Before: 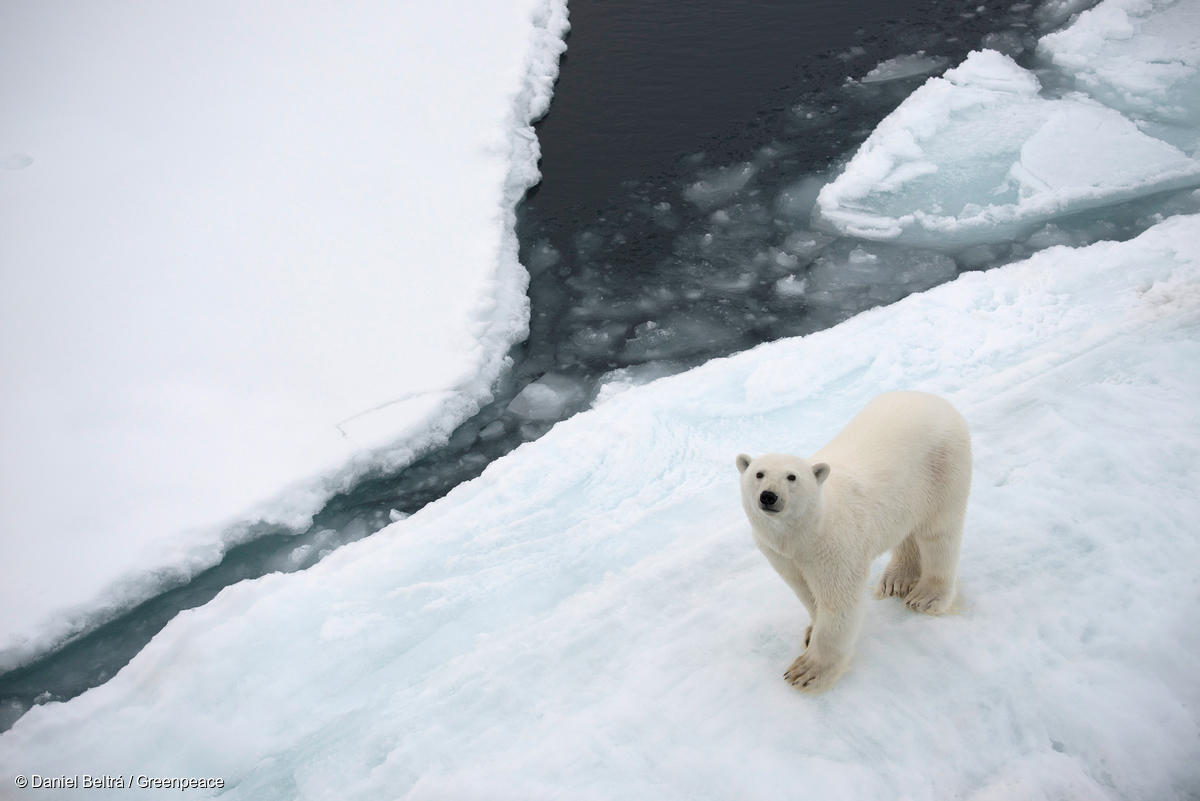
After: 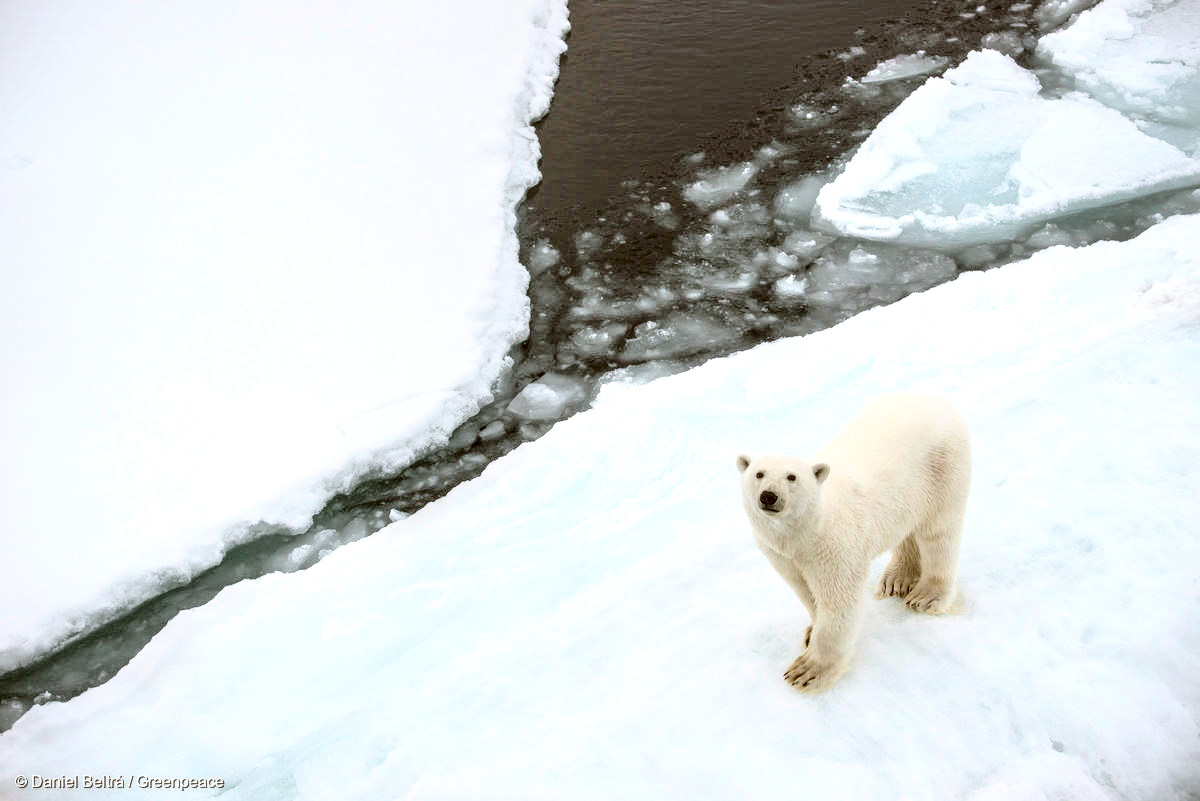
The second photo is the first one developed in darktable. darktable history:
color correction: highlights a* -0.482, highlights b* 0.161, shadows a* 4.66, shadows b* 20.72
base curve: curves: ch0 [(0, 0) (0.032, 0.037) (0.105, 0.228) (0.435, 0.76) (0.856, 0.983) (1, 1)]
local contrast: highlights 0%, shadows 0%, detail 182%
